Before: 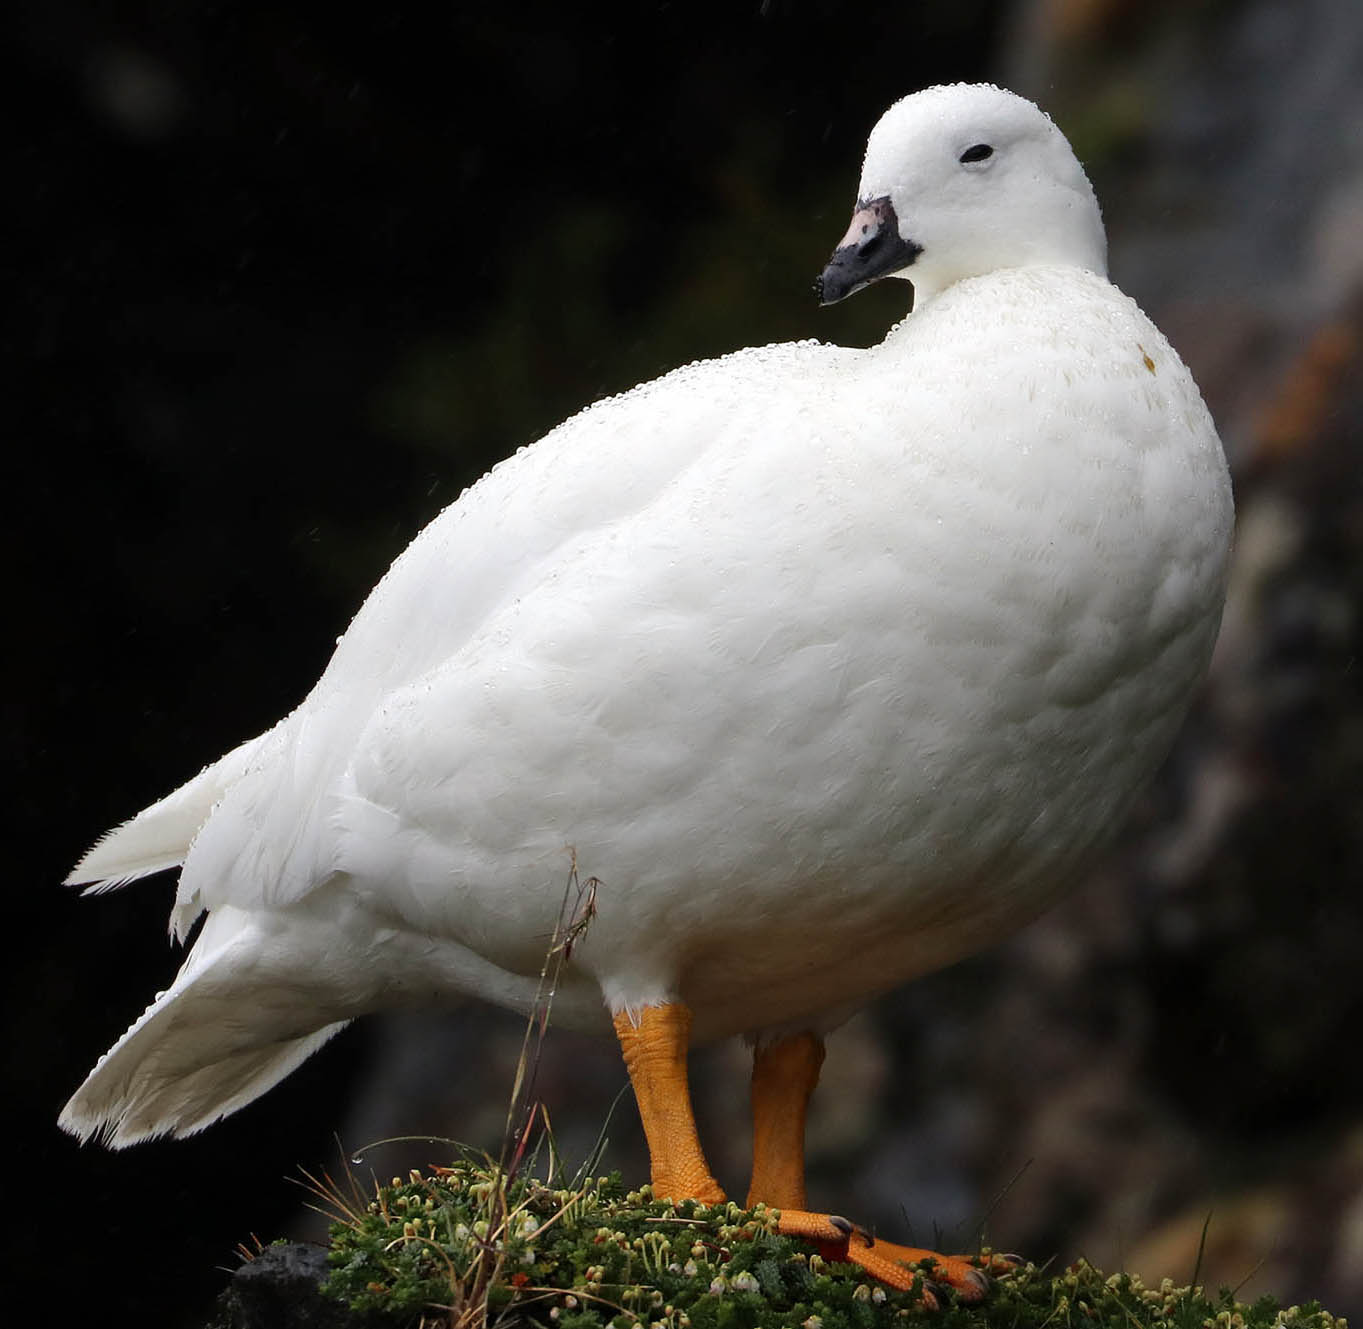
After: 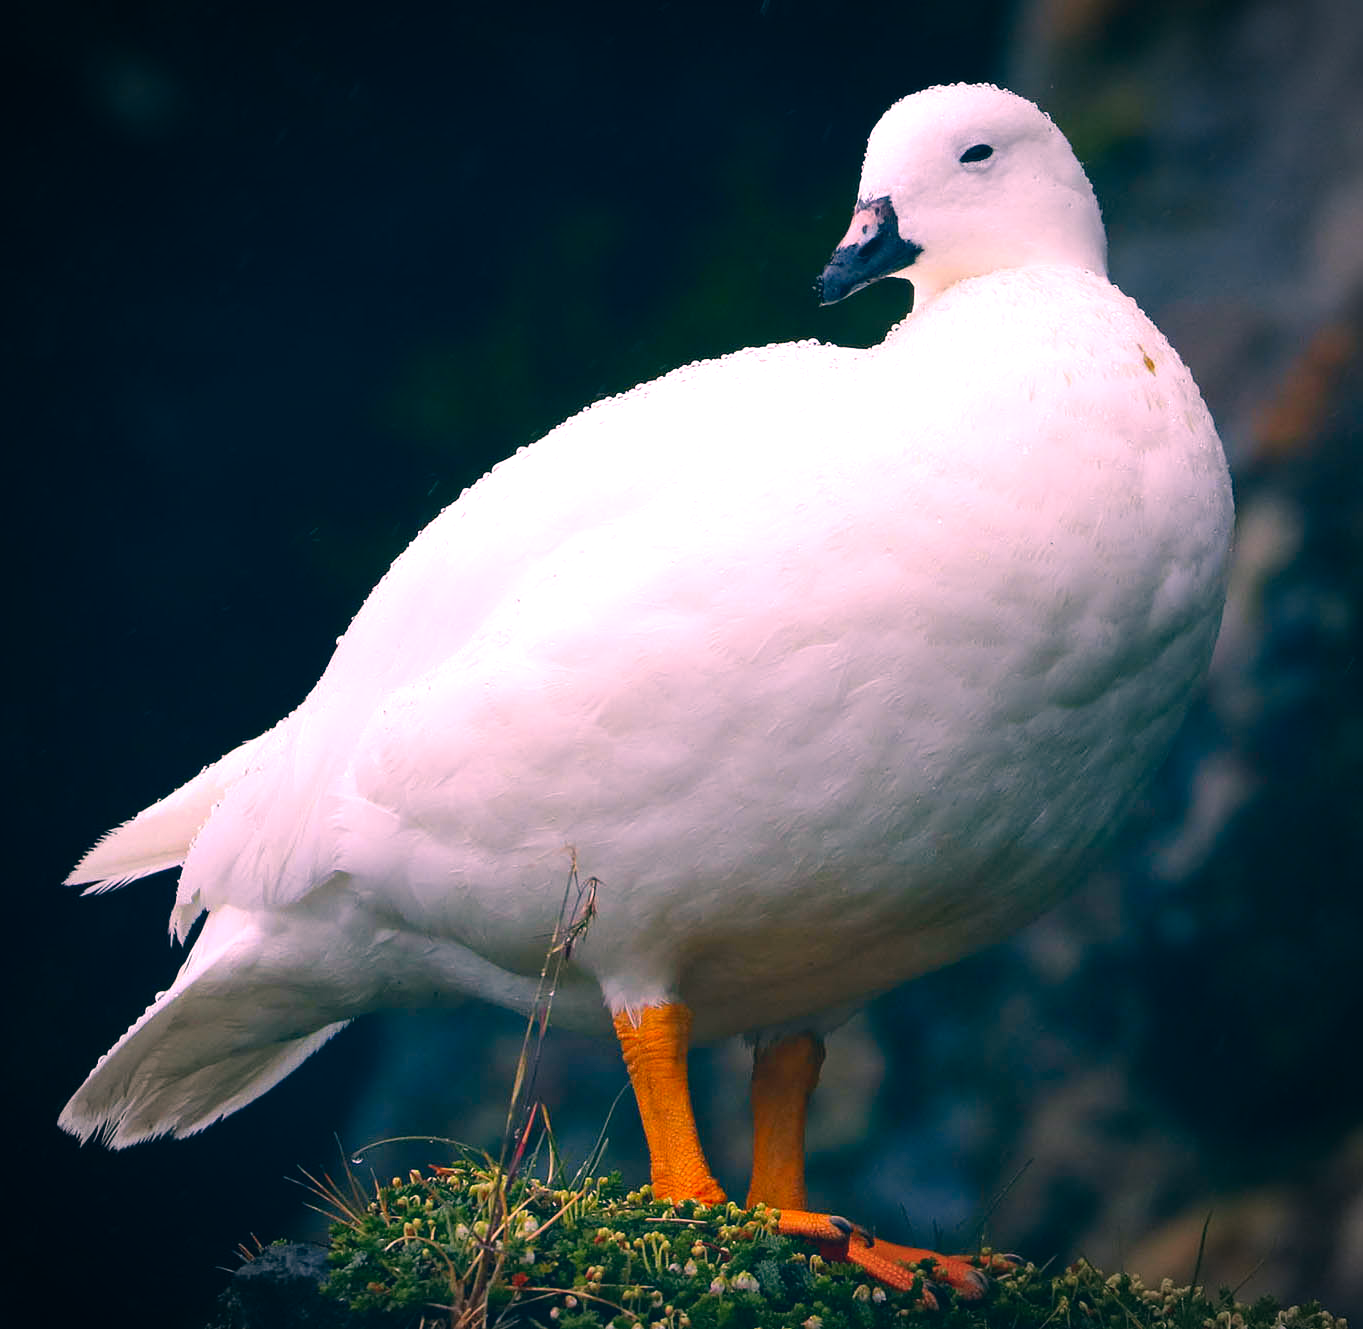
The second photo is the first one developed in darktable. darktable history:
vignetting: on, module defaults
exposure: black level correction 0, exposure 0.5 EV, compensate highlight preservation false
color correction: highlights a* 17.03, highlights b* 0.205, shadows a* -15.38, shadows b* -14.56, saturation 1.5
contrast equalizer: y [[0.439, 0.44, 0.442, 0.457, 0.493, 0.498], [0.5 ×6], [0.5 ×6], [0 ×6], [0 ×6]], mix 0.59
